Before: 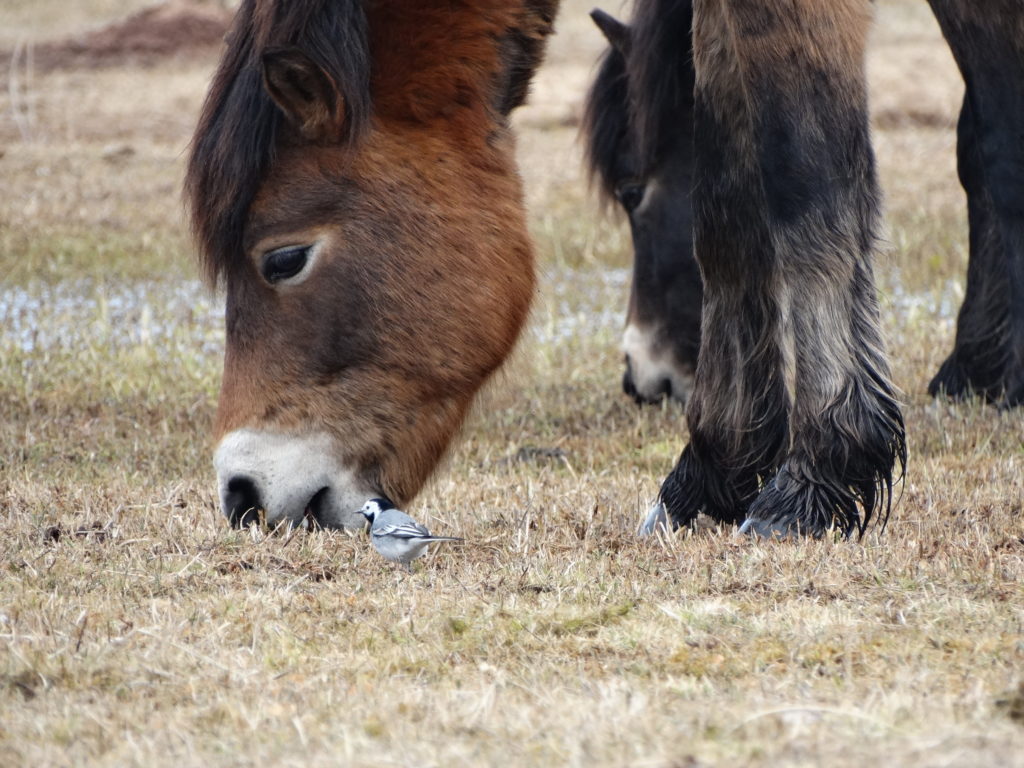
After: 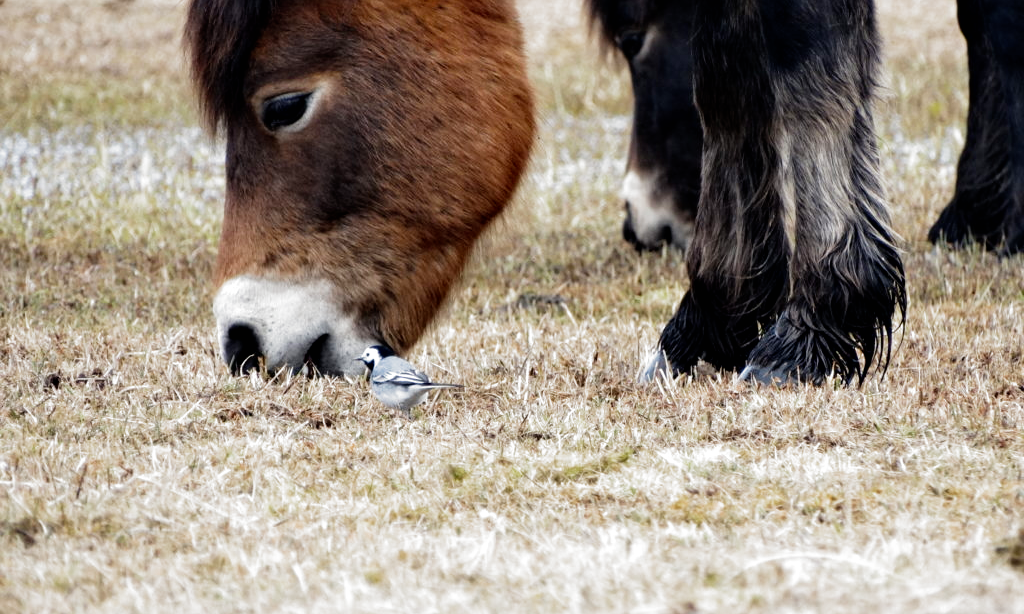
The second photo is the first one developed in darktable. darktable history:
filmic rgb: black relative exposure -8.2 EV, white relative exposure 2.2 EV, threshold 3 EV, hardness 7.11, latitude 75%, contrast 1.325, highlights saturation mix -2%, shadows ↔ highlights balance 30%, preserve chrominance no, color science v5 (2021), contrast in shadows safe, contrast in highlights safe, enable highlight reconstruction true
crop and rotate: top 19.998%
